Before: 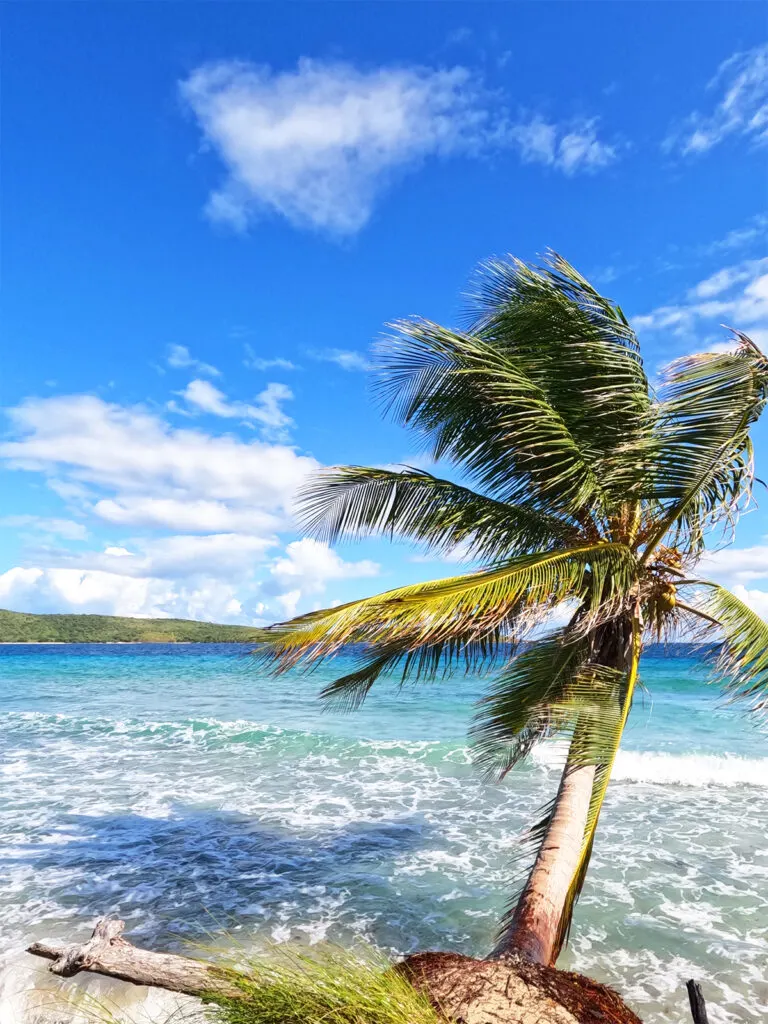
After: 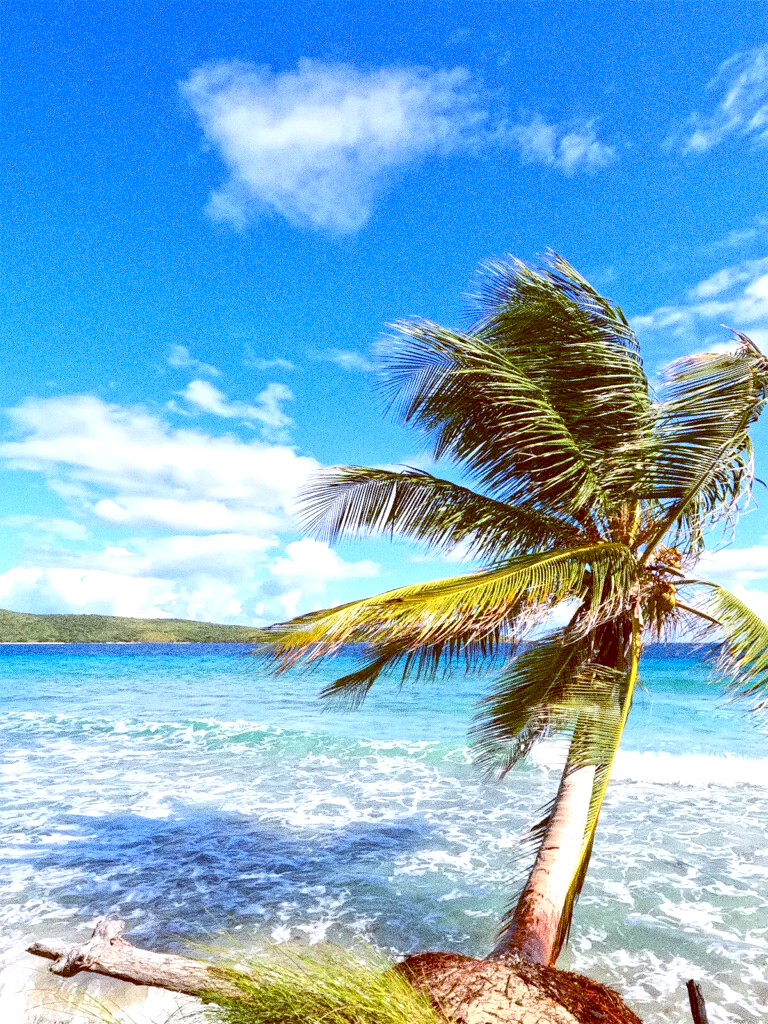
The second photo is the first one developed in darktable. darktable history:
color balance: lift [1, 1.015, 1.004, 0.985], gamma [1, 0.958, 0.971, 1.042], gain [1, 0.956, 0.977, 1.044]
levels: levels [0, 0.435, 0.917]
grain: coarseness 0.09 ISO, strength 40%
